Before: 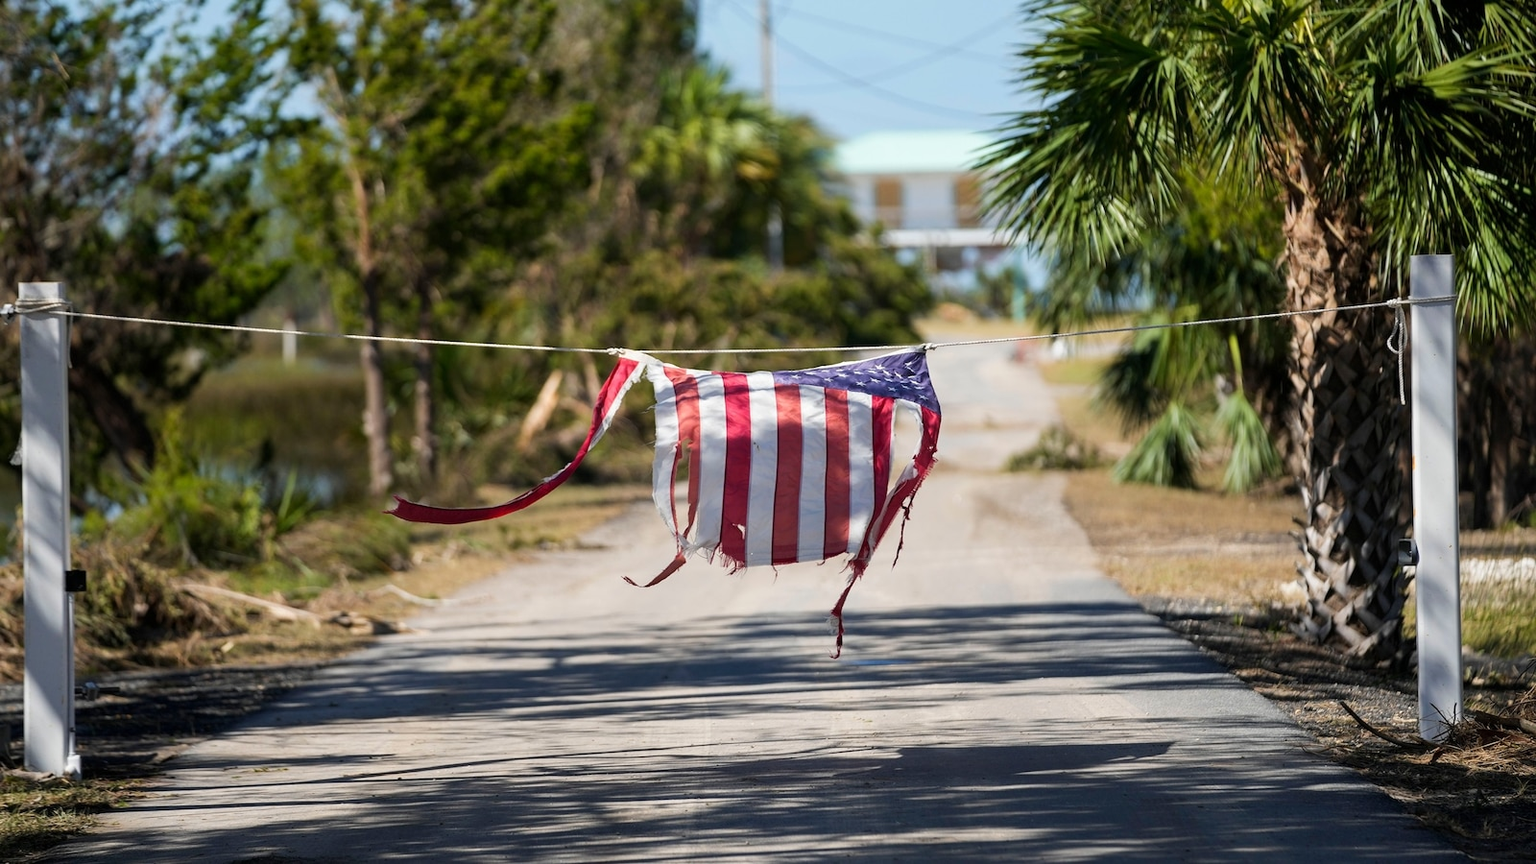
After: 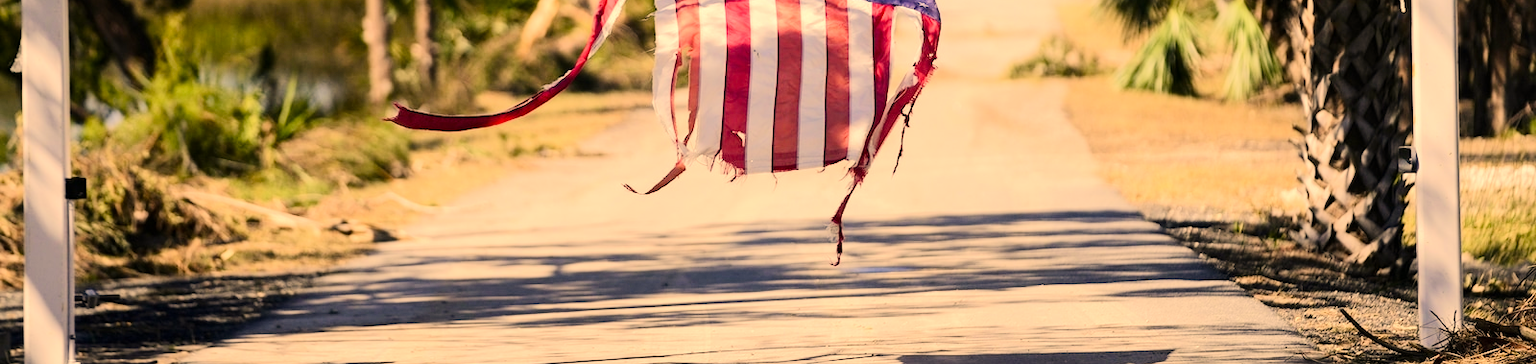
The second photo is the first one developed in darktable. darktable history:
tone equalizer: -7 EV 0.147 EV, -6 EV 0.623 EV, -5 EV 1.15 EV, -4 EV 1.36 EV, -3 EV 1.16 EV, -2 EV 0.6 EV, -1 EV 0.156 EV, edges refinement/feathering 500, mask exposure compensation -1.57 EV, preserve details no
color correction: highlights a* 14.83, highlights b* 30.99
color balance rgb: perceptual saturation grading › global saturation 0.107%, perceptual saturation grading › highlights -32.067%, perceptual saturation grading › mid-tones 5.137%, perceptual saturation grading › shadows 17.383%
crop: top 45.512%, bottom 12.173%
